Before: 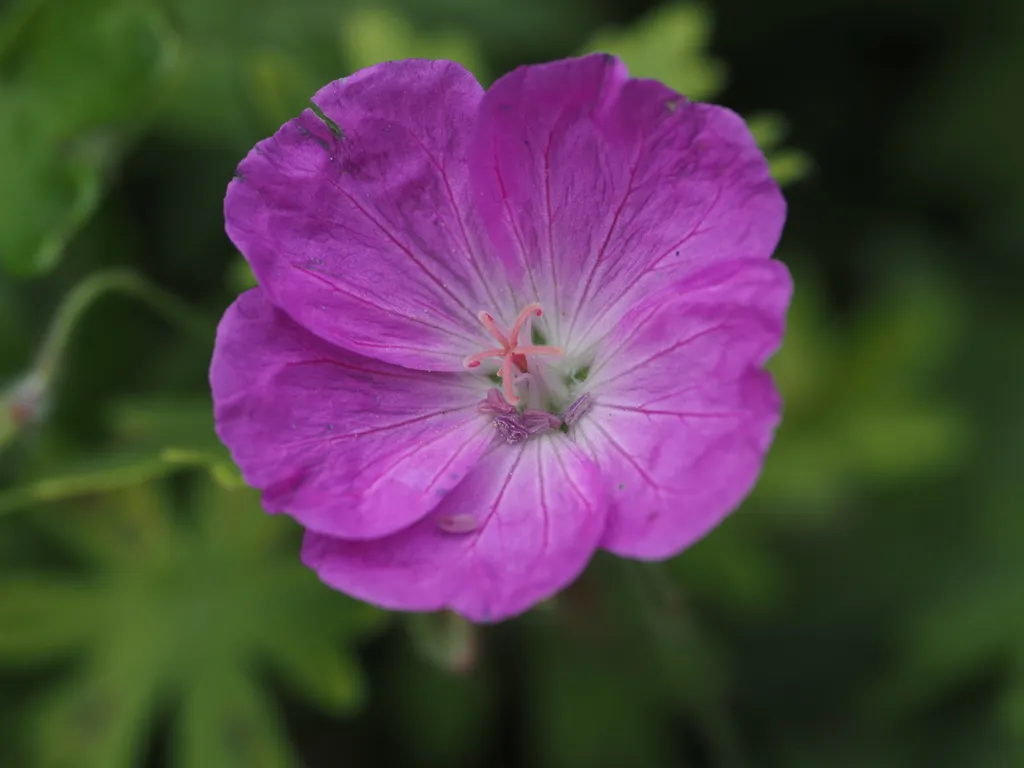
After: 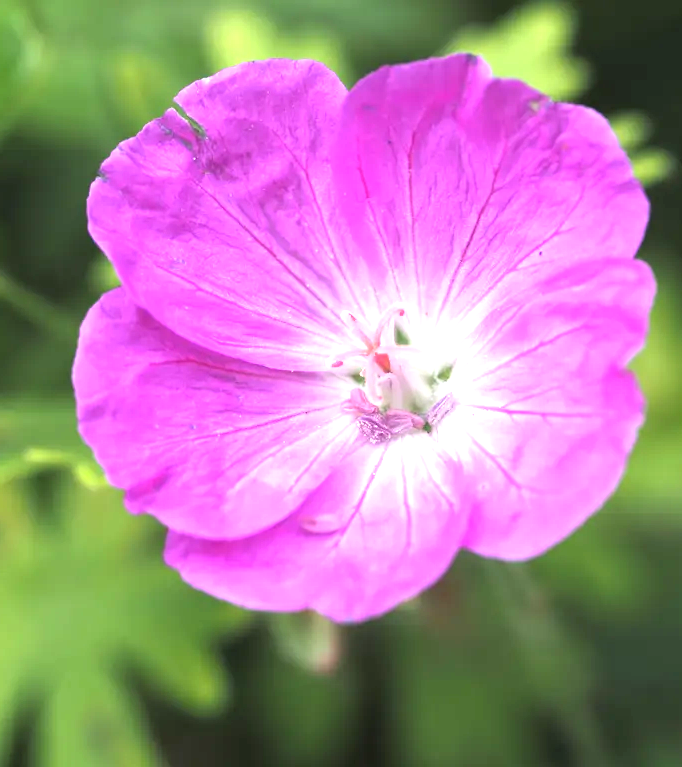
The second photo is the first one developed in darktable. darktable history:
exposure: black level correction 0, exposure 1.992 EV, compensate highlight preservation false
crop and rotate: left 13.392%, right 19.912%
